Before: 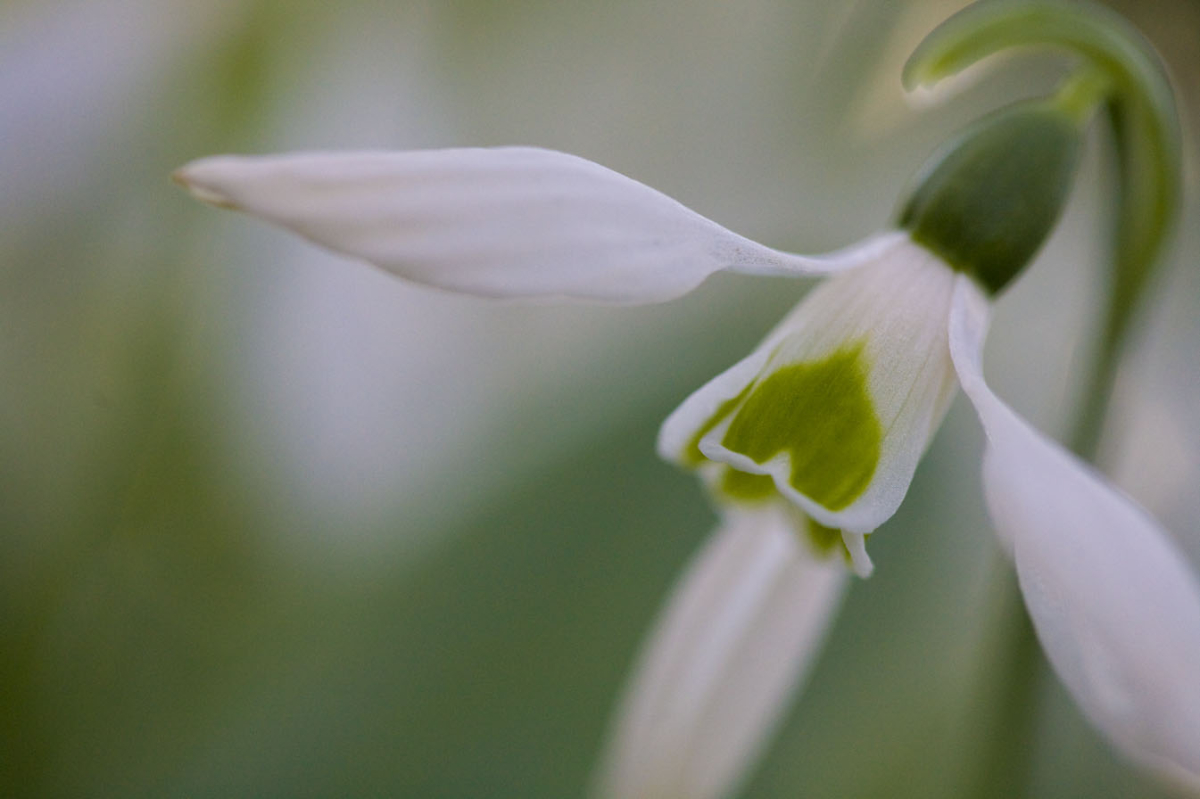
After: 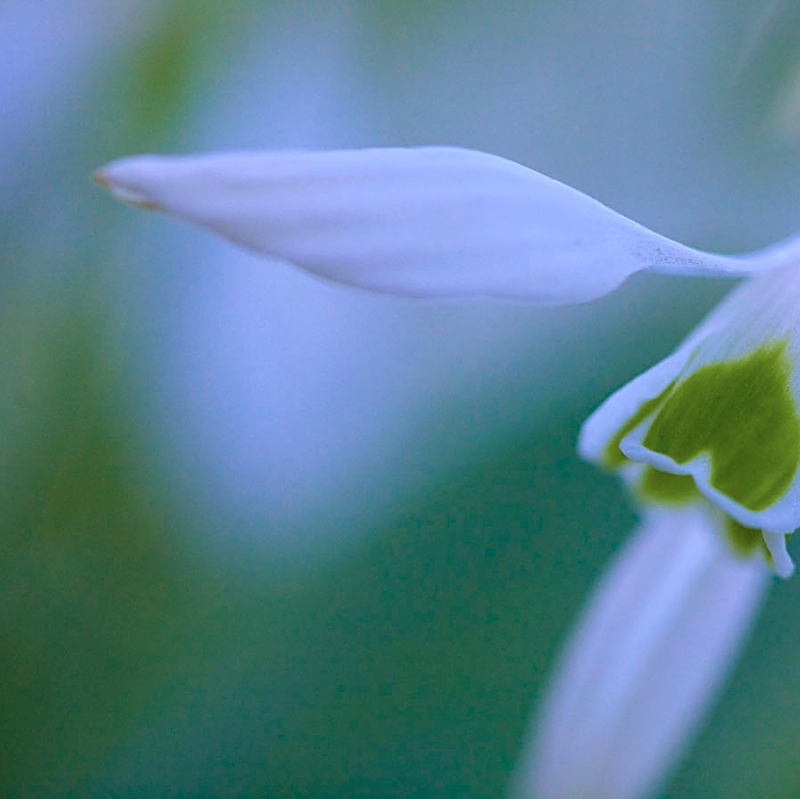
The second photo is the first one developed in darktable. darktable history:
sharpen: on, module defaults
crop and rotate: left 6.617%, right 26.717%
velvia: on, module defaults
color calibration: illuminant as shot in camera, adaptation linear Bradford (ICC v4), x 0.406, y 0.405, temperature 3570.35 K, saturation algorithm version 1 (2020)
